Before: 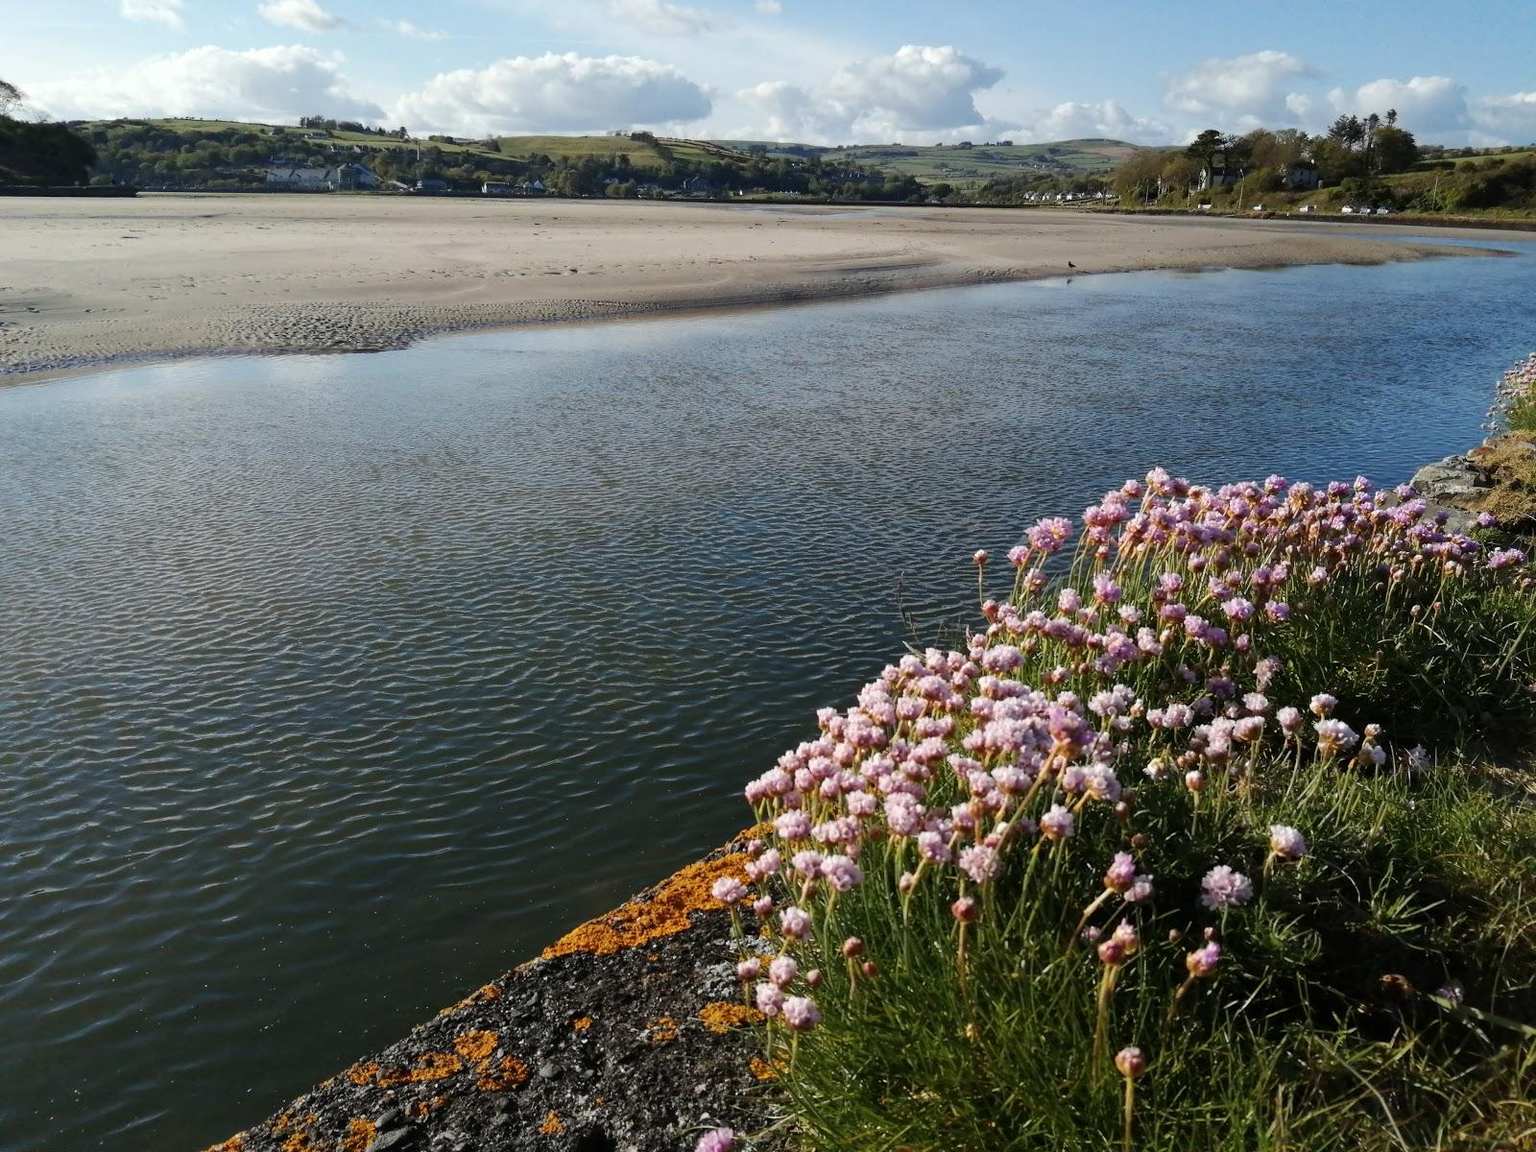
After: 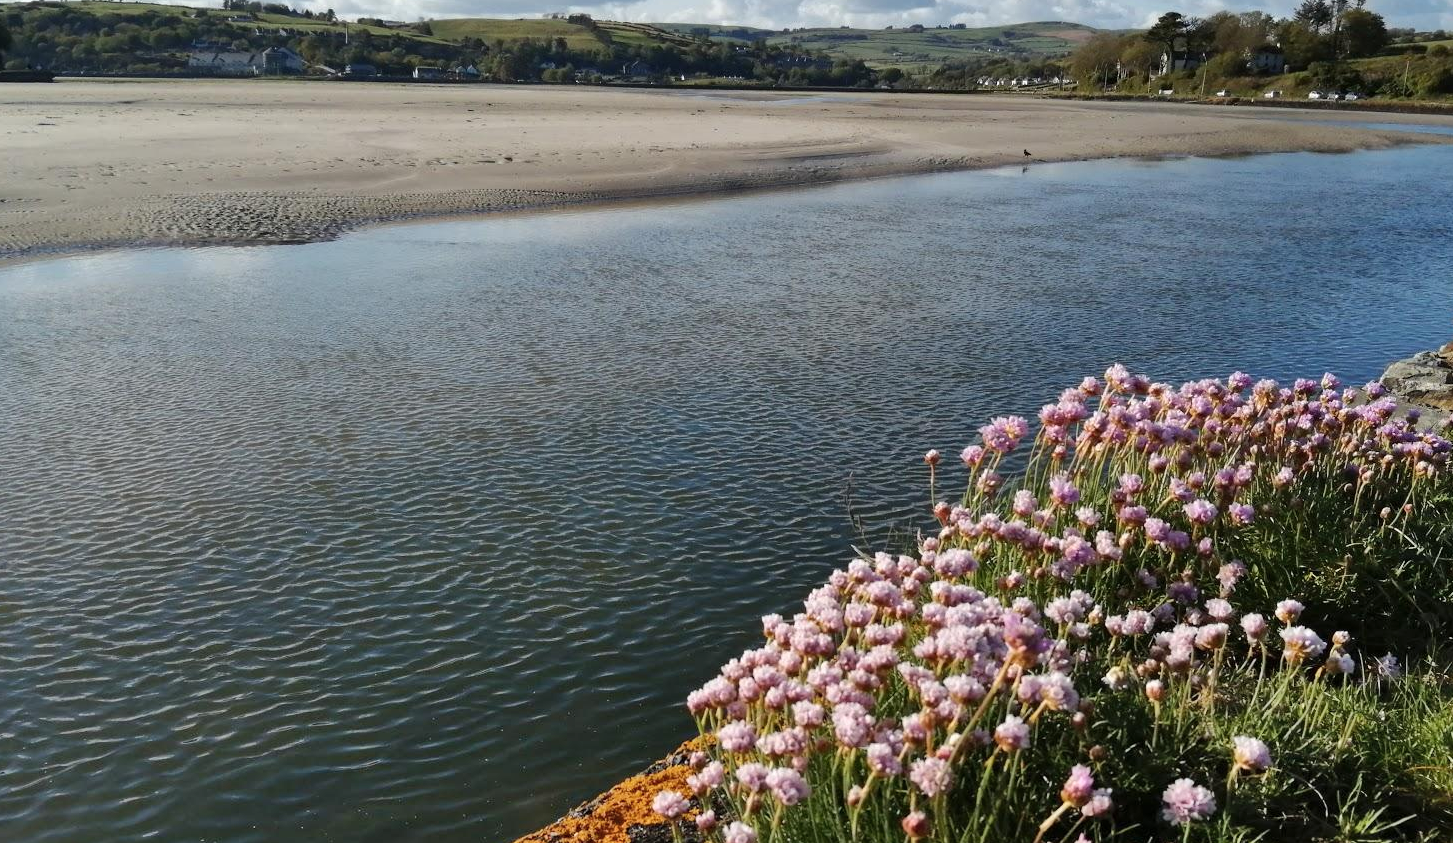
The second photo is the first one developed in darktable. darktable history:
shadows and highlights: radius 100.41, shadows 50.55, highlights -64.36, highlights color adjustment 49.82%, soften with gaussian
crop: left 5.596%, top 10.314%, right 3.534%, bottom 19.395%
